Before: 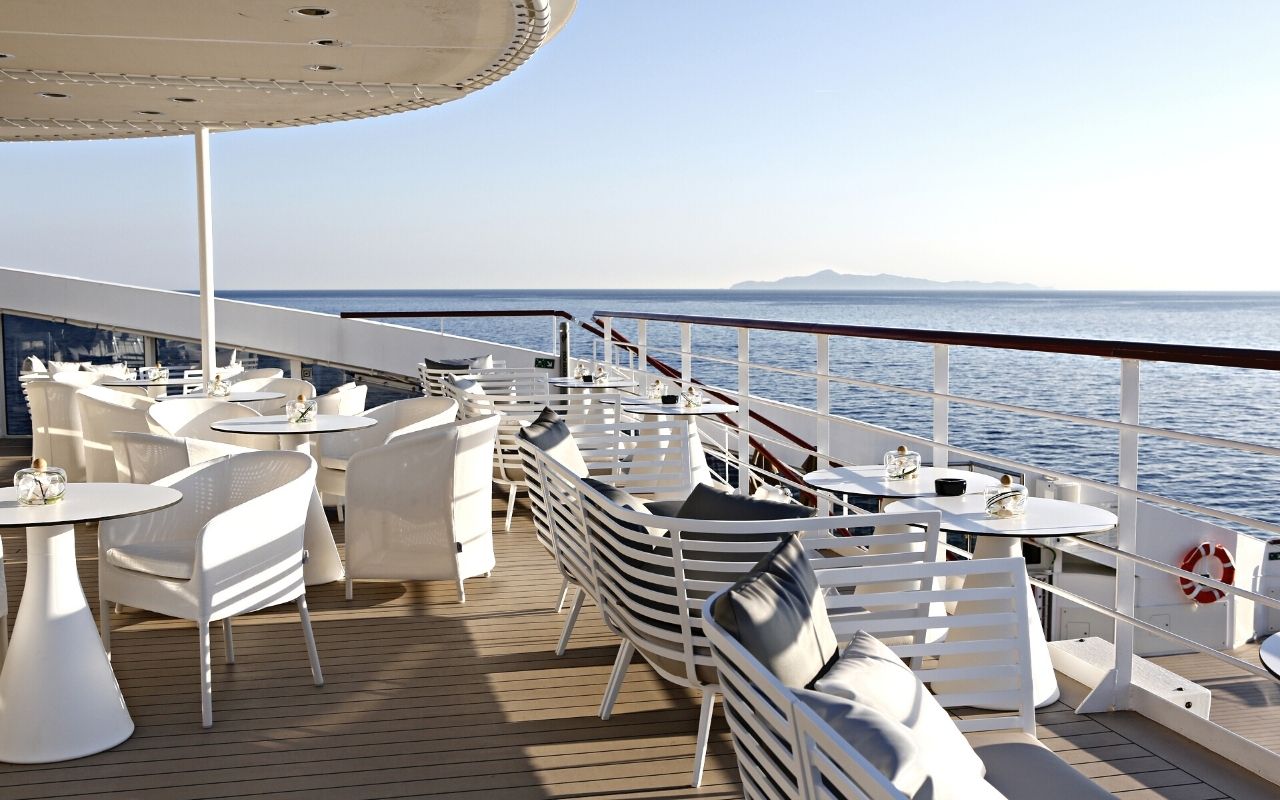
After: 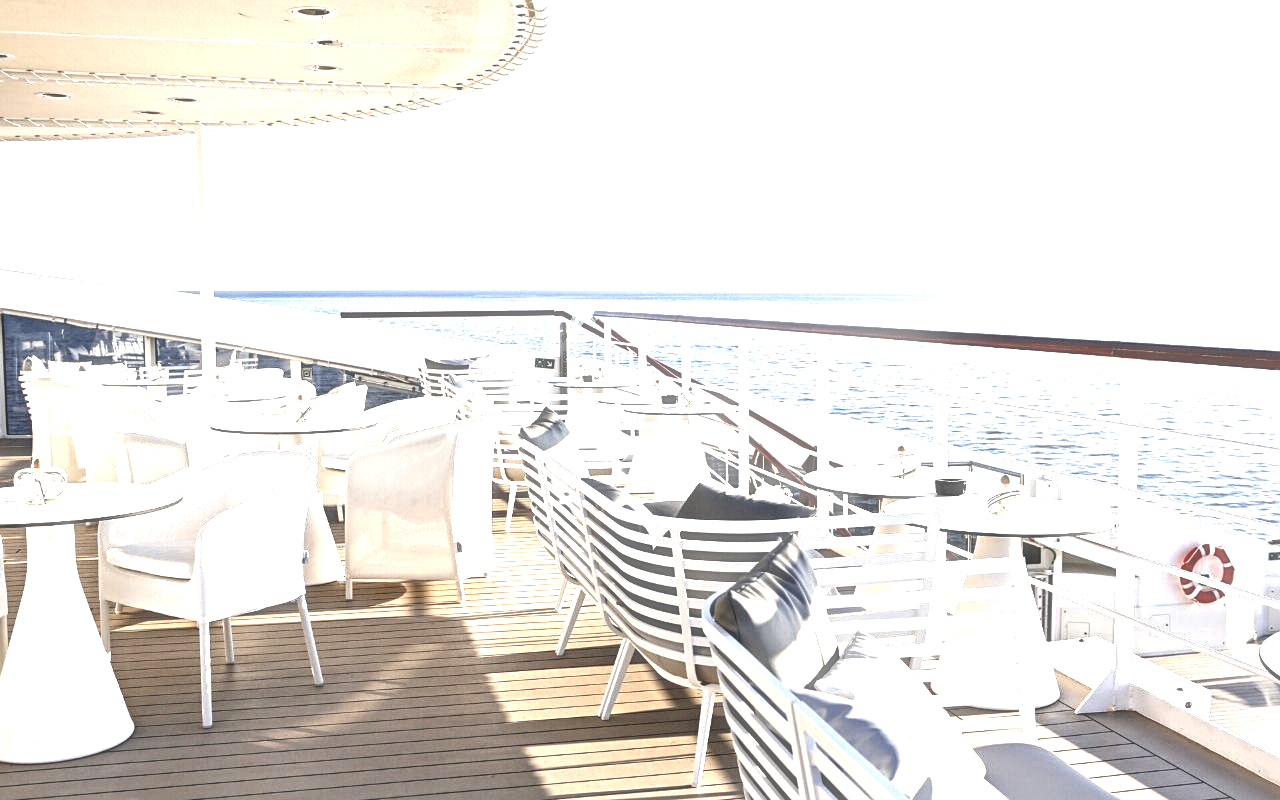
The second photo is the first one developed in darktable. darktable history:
local contrast: on, module defaults
sharpen: amount 0.21
haze removal: strength -0.109, compatibility mode true, adaptive false
color correction: highlights b* 0.016, saturation 0.821
exposure: black level correction 0, exposure 1.678 EV, compensate highlight preservation false
